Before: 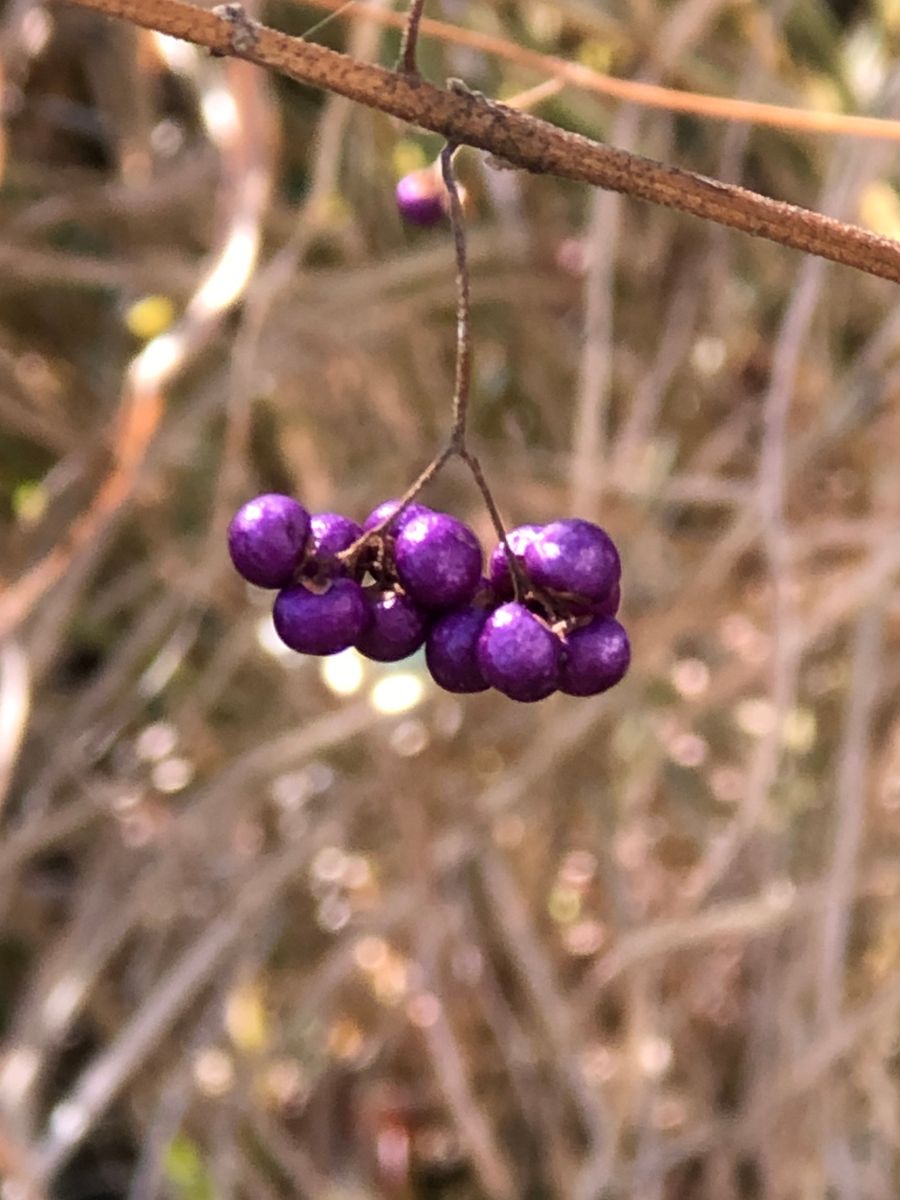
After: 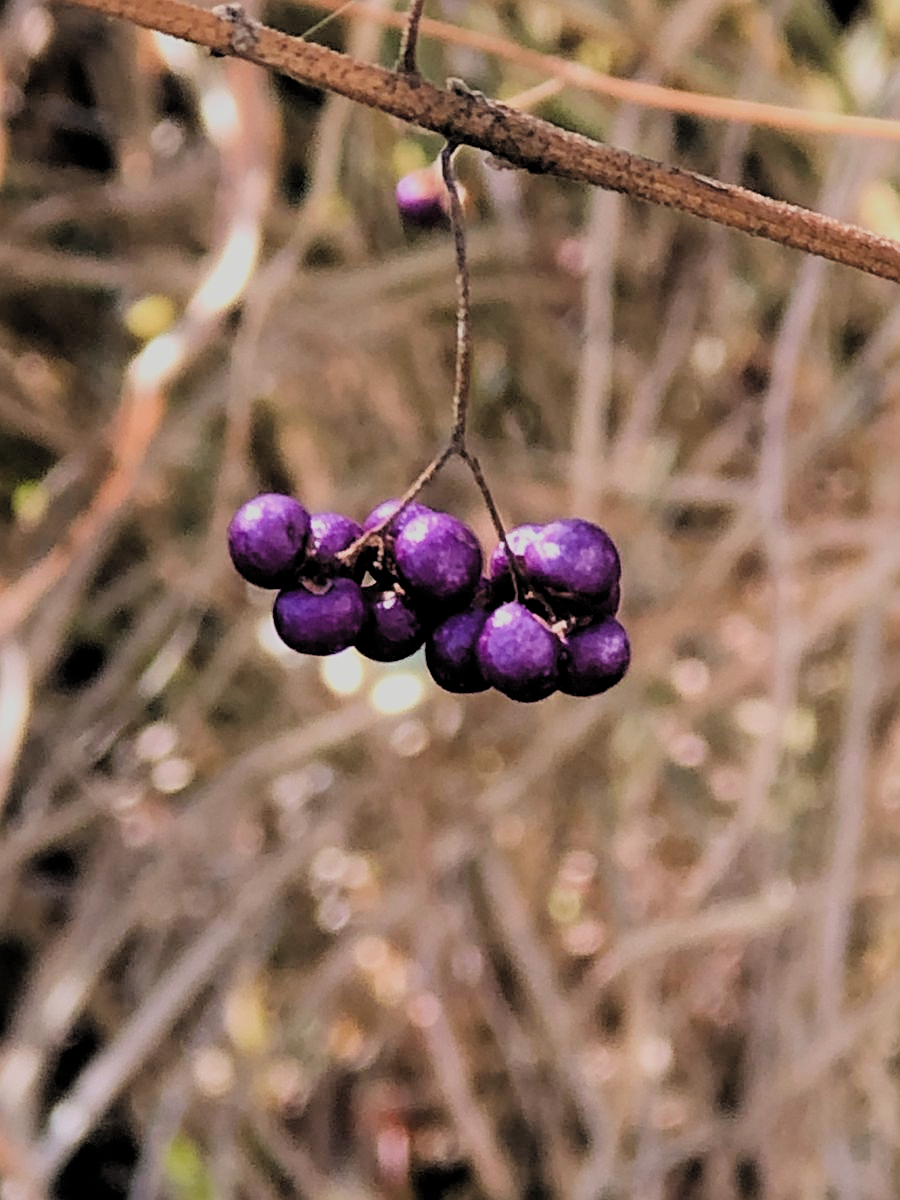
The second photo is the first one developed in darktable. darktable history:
filmic rgb: black relative exposure -4.22 EV, white relative exposure 5.14 EV, hardness 2.05, contrast 1.163, color science v4 (2020), contrast in shadows soft, contrast in highlights soft
sharpen: on, module defaults
